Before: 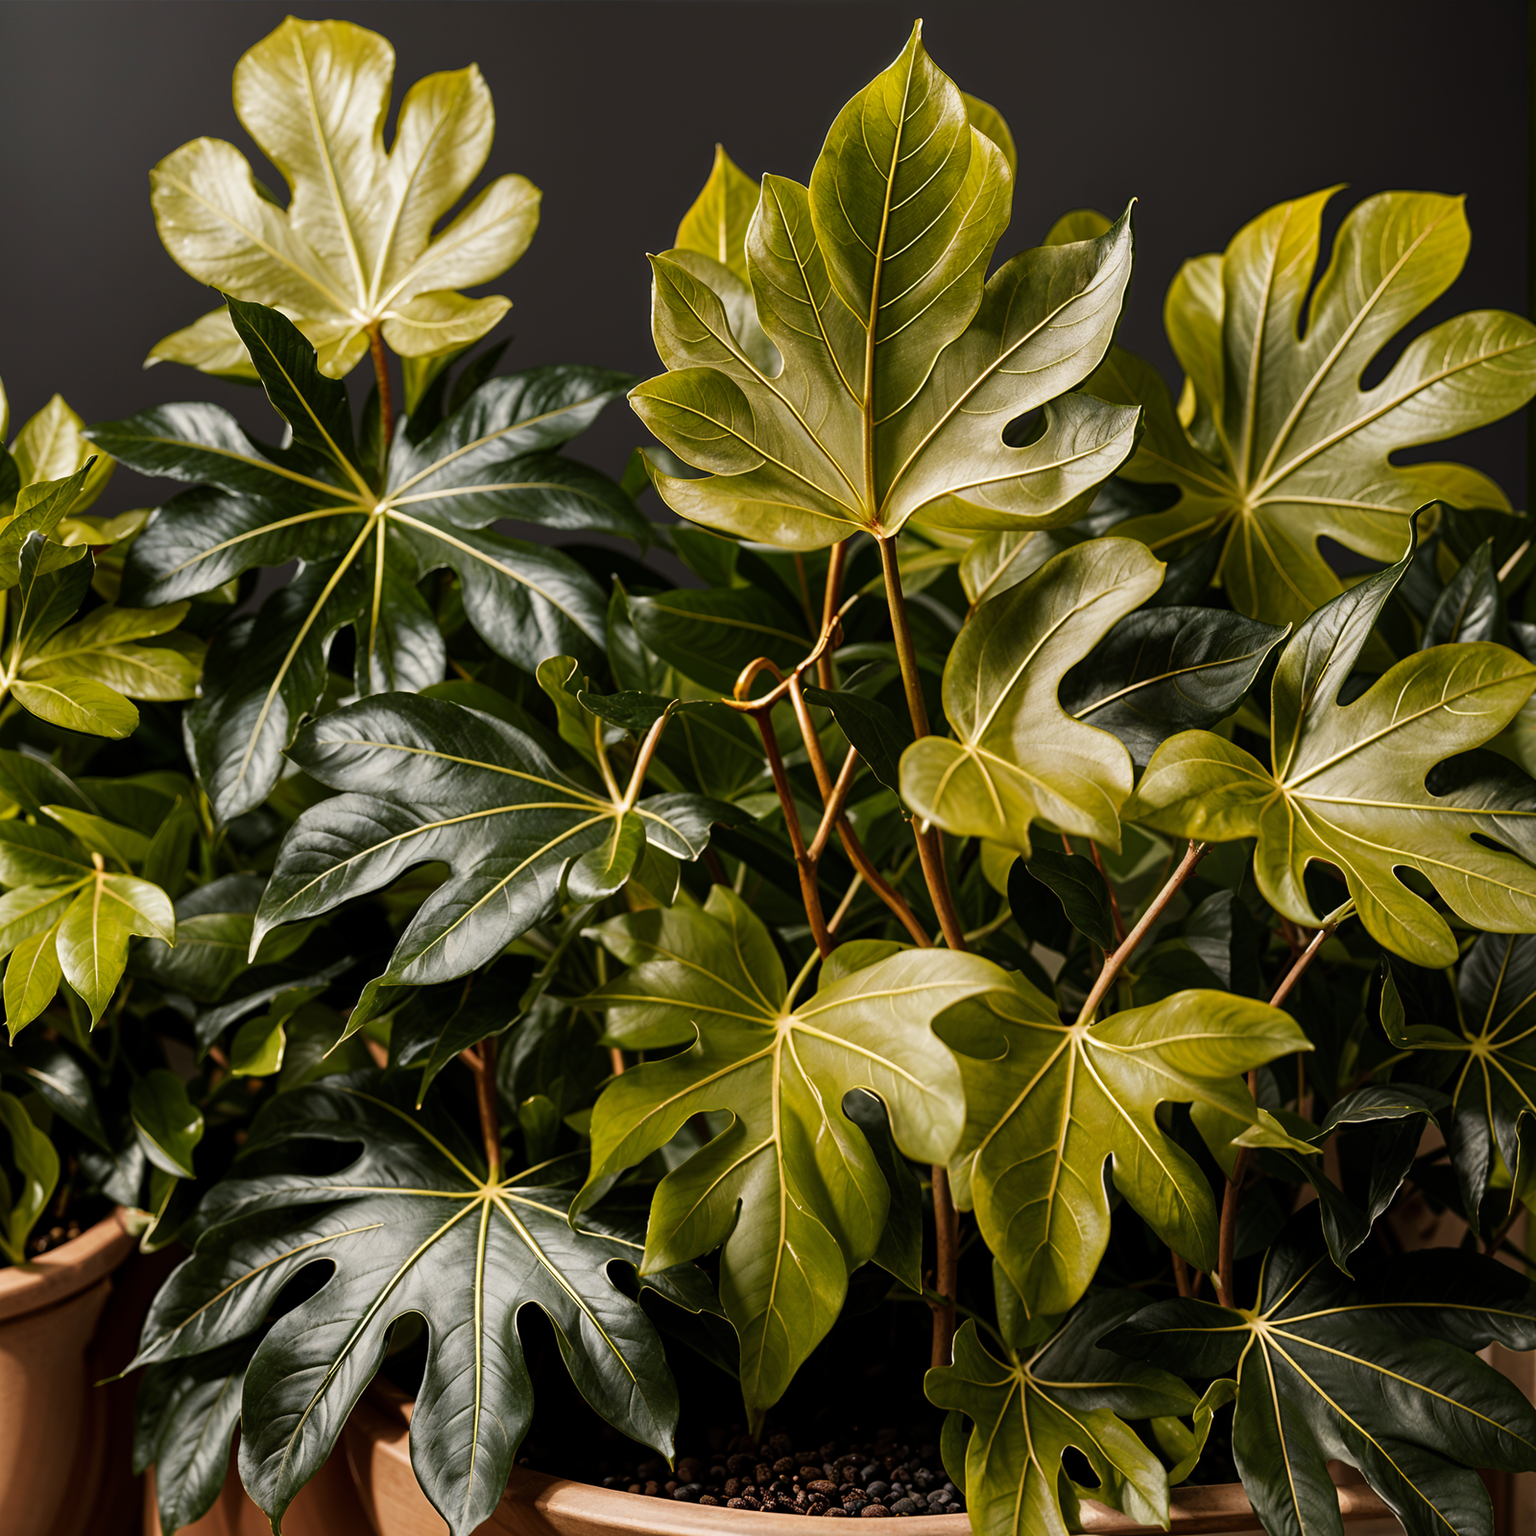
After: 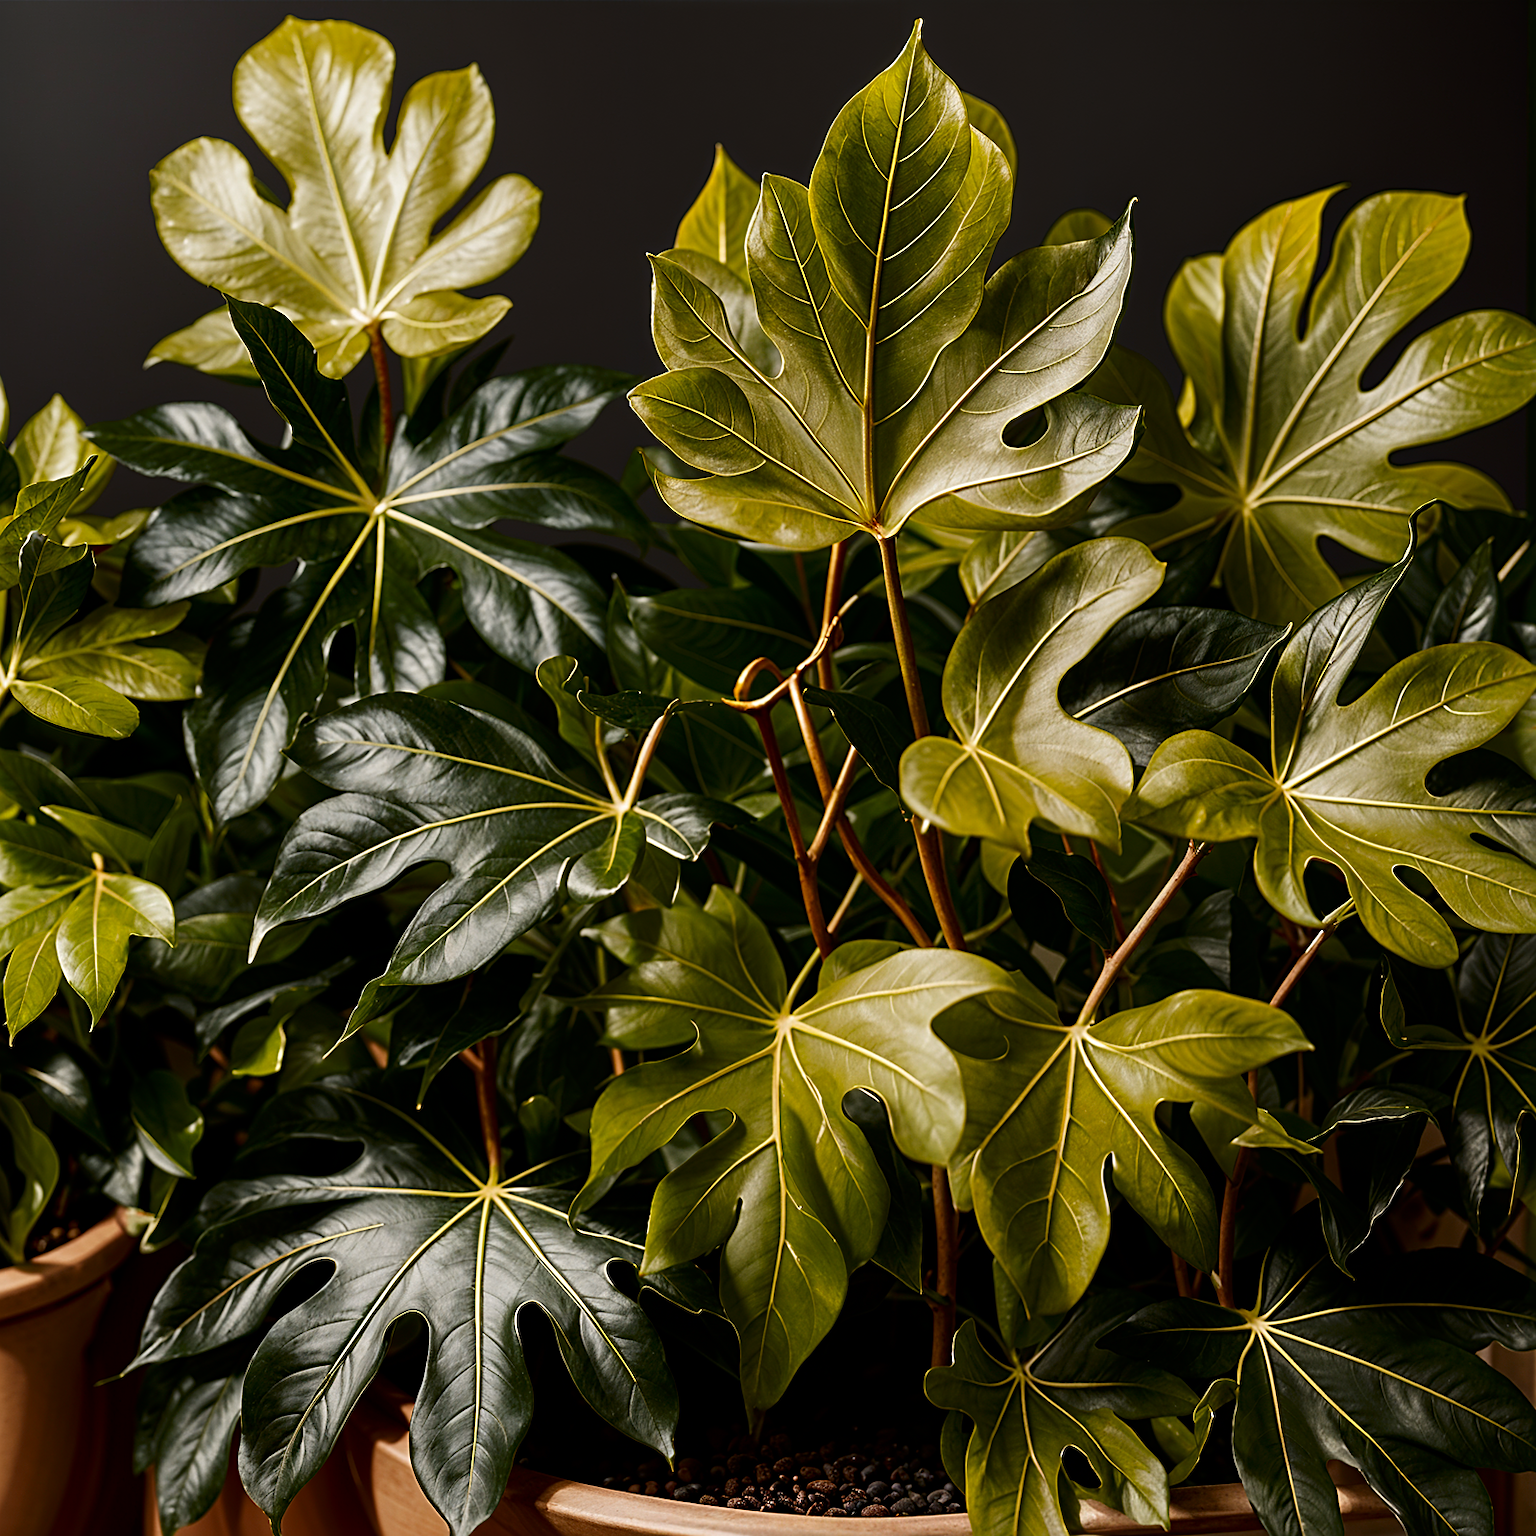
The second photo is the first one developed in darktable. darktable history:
sharpen: on, module defaults
contrast brightness saturation: contrast 0.07, brightness -0.13, saturation 0.06
